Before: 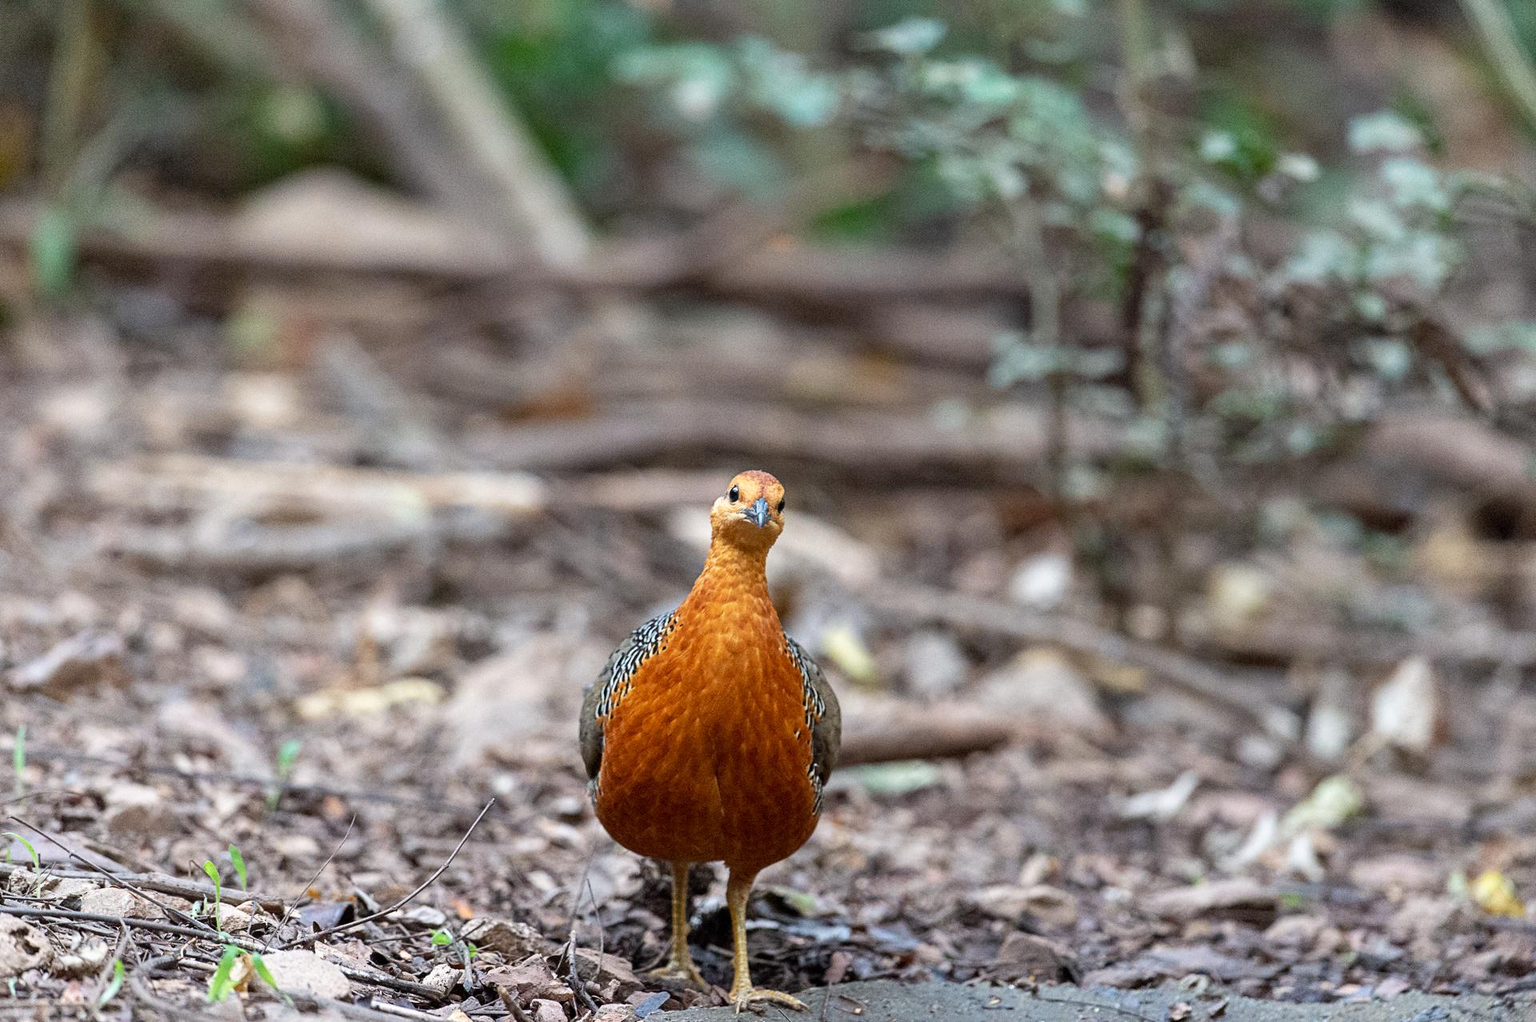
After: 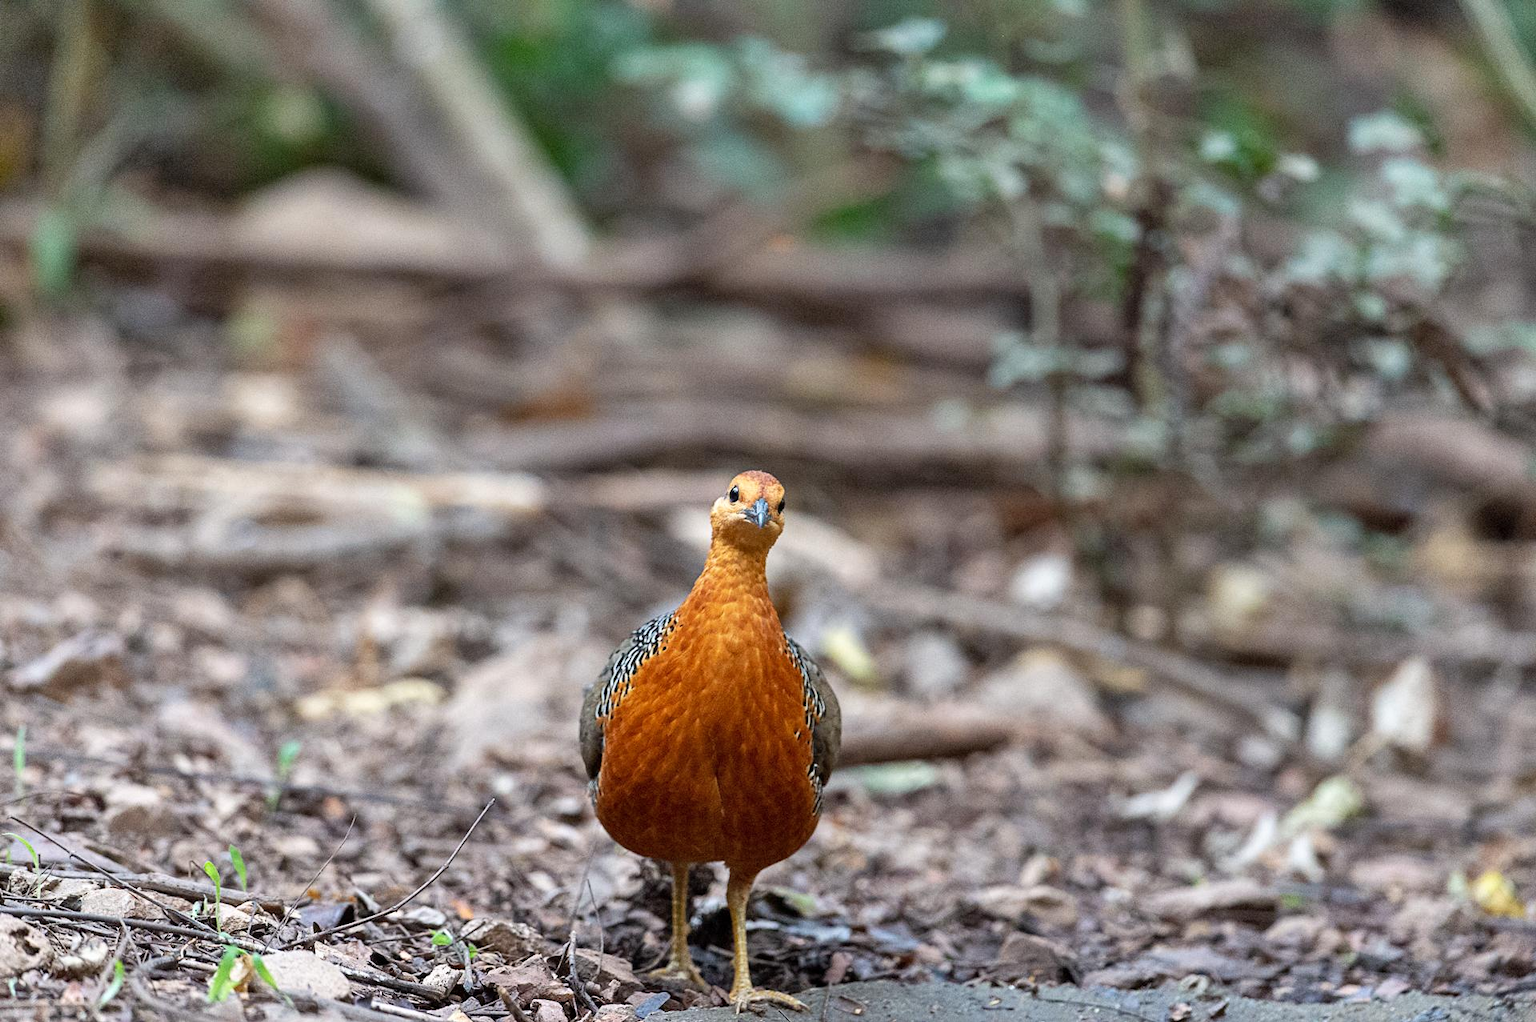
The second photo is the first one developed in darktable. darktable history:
shadows and highlights: shadows 49, highlights -41, soften with gaussian
tone equalizer: on, module defaults
